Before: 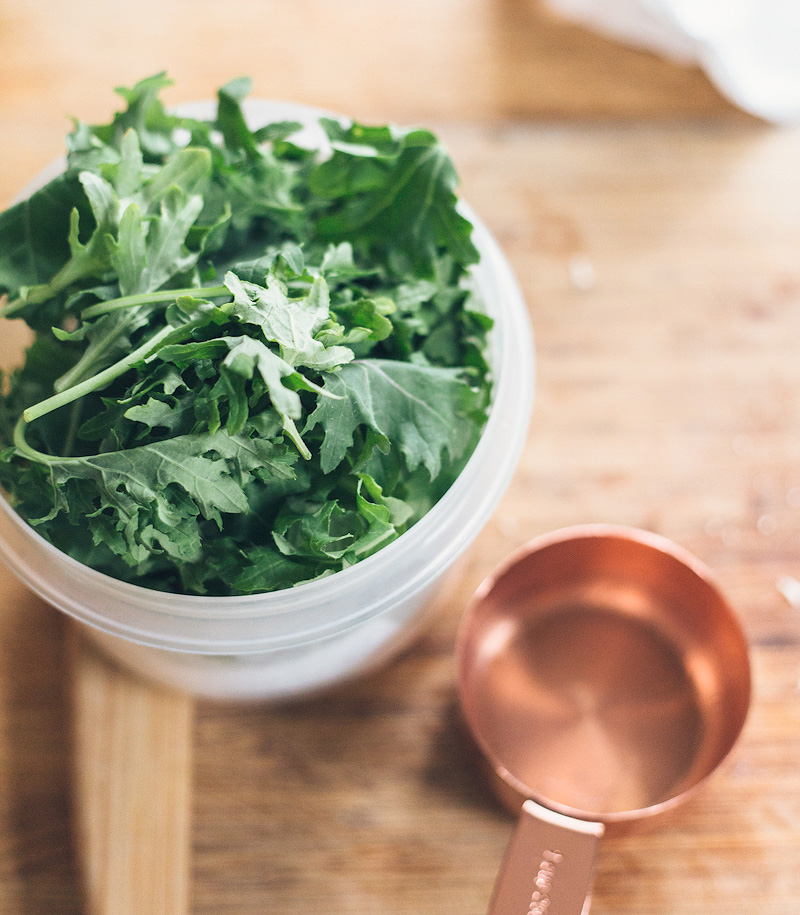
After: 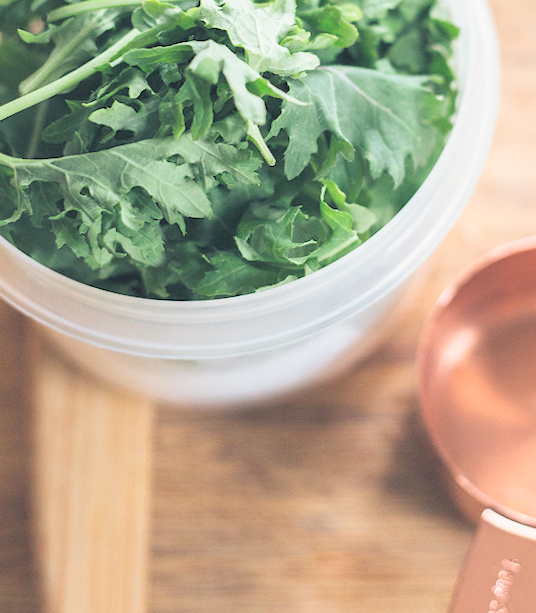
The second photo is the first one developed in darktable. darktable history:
crop and rotate: angle -0.82°, left 3.85%, top 31.828%, right 27.992%
contrast brightness saturation: brightness 0.28
